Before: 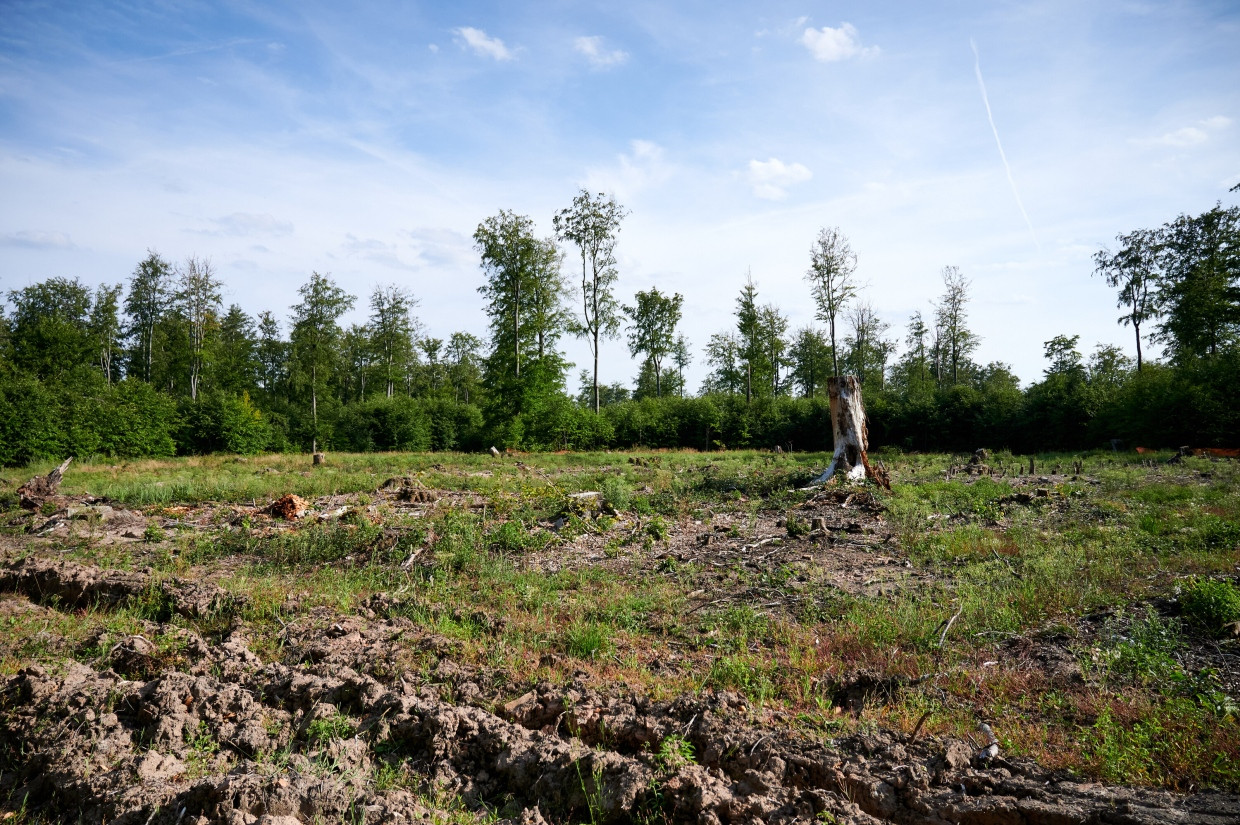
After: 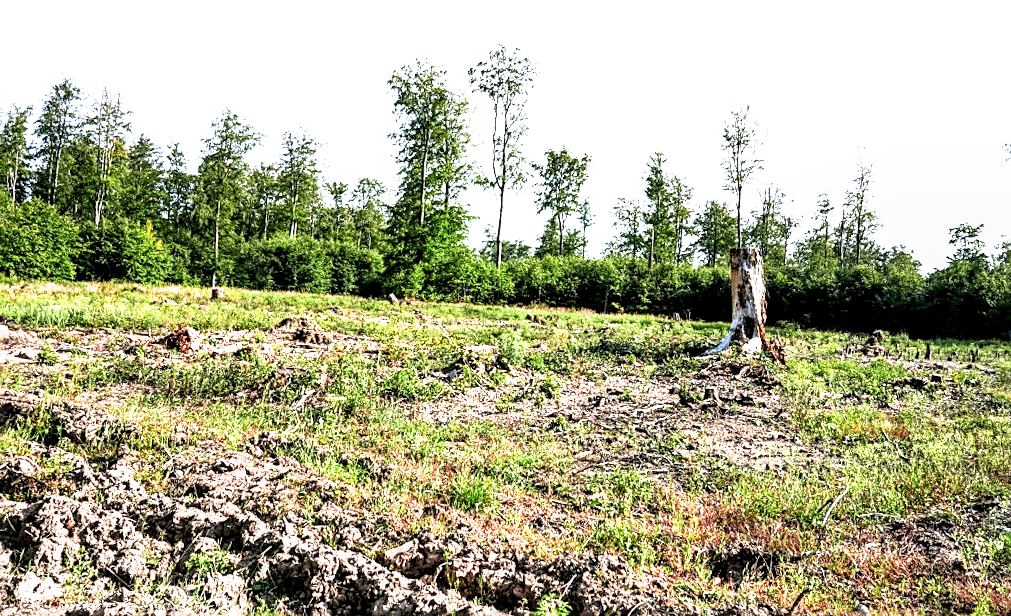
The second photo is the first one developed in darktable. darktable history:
sharpen: amount 0.545
crop and rotate: angle -4.07°, left 9.83%, top 20.528%, right 12.114%, bottom 11.767%
local contrast: detail 150%
filmic rgb: middle gray luminance 21.77%, black relative exposure -14.03 EV, white relative exposure 2.96 EV, target black luminance 0%, hardness 8.82, latitude 60.24%, contrast 1.208, highlights saturation mix 6.45%, shadows ↔ highlights balance 41.94%
exposure: black level correction 0, exposure 1.686 EV, compensate exposure bias true, compensate highlight preservation false
